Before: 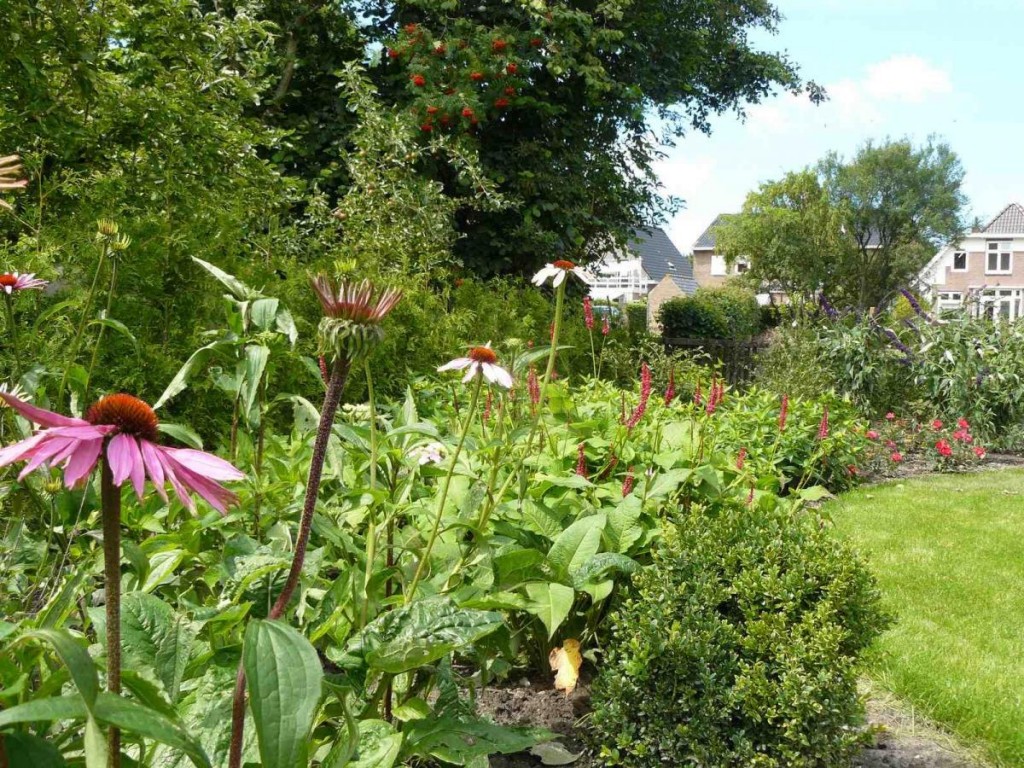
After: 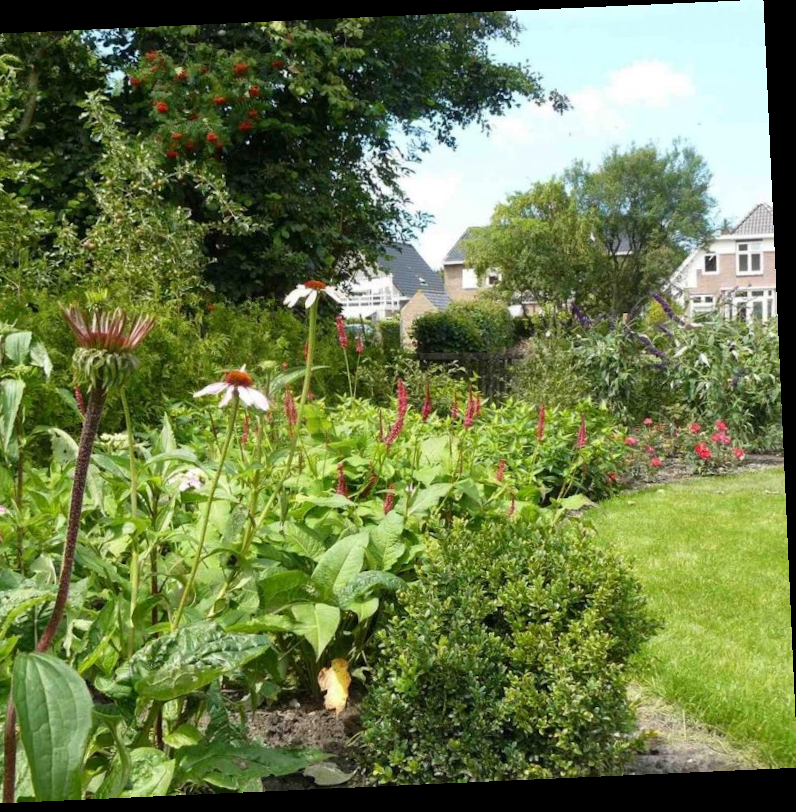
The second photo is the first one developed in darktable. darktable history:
crop and rotate: left 24.6%
rotate and perspective: rotation -2.56°, automatic cropping off
local contrast: mode bilateral grid, contrast 15, coarseness 36, detail 105%, midtone range 0.2
